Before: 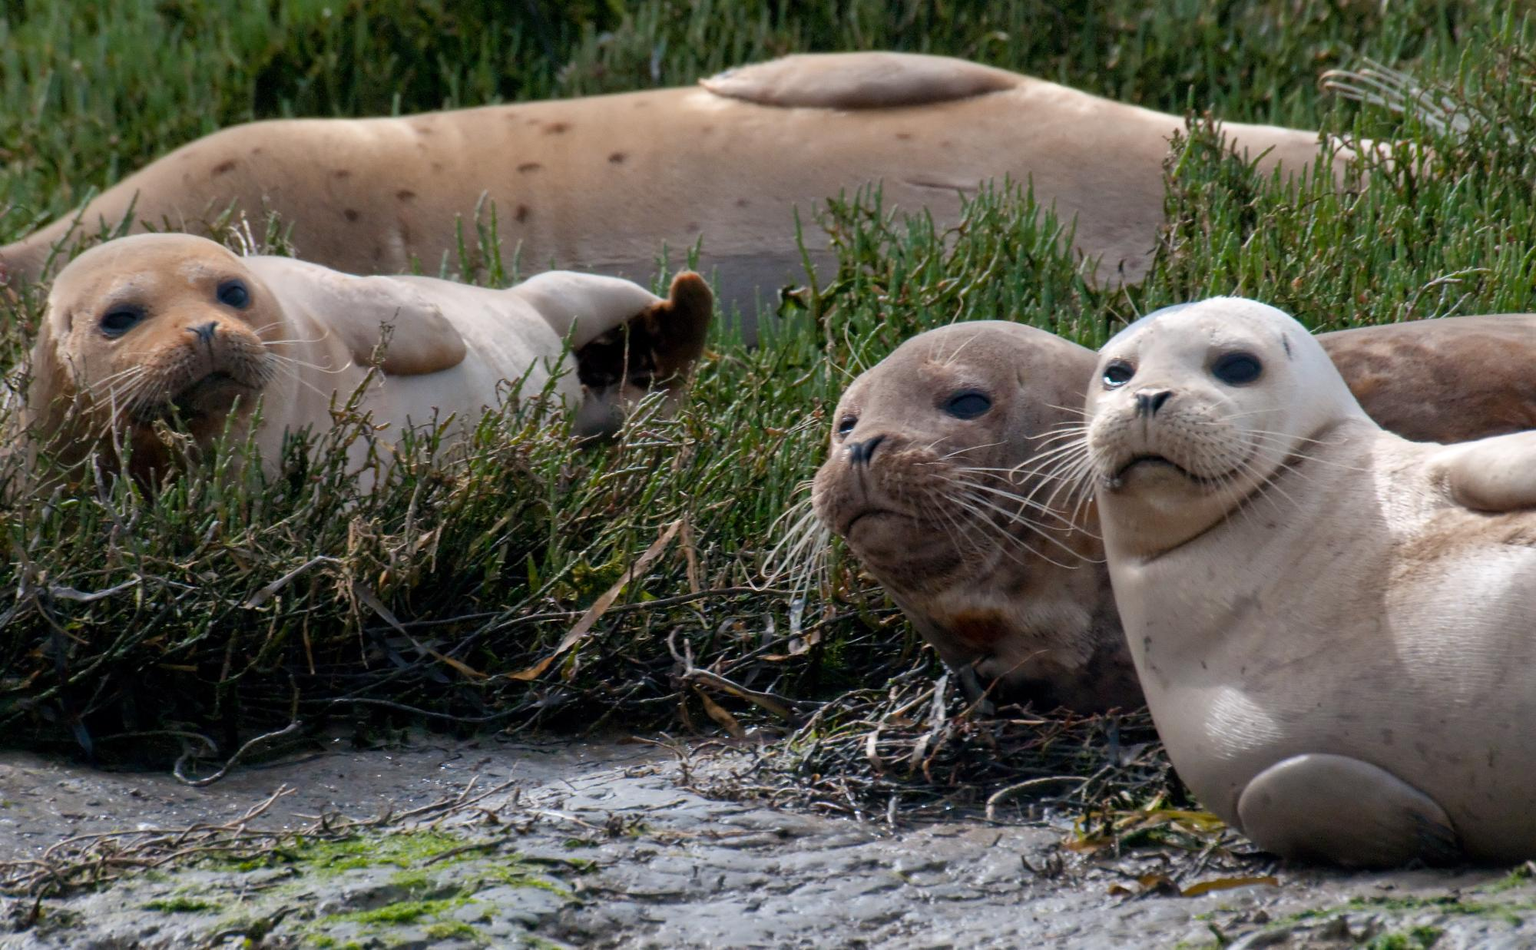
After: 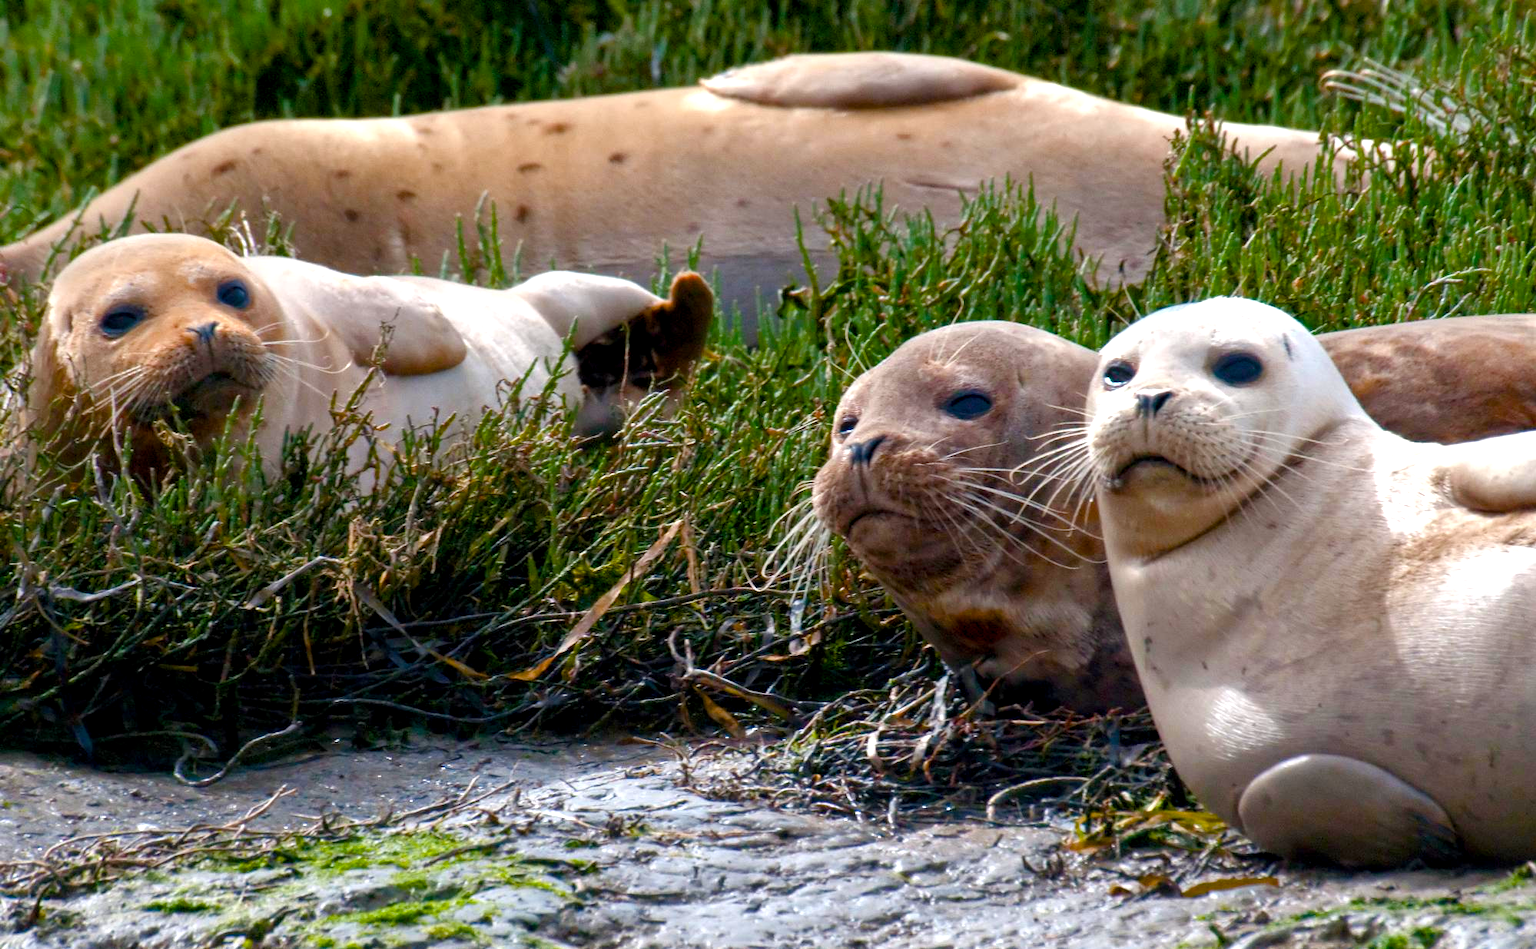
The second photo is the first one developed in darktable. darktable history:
color balance rgb: linear chroma grading › shadows -2.2%, linear chroma grading › highlights -15%, linear chroma grading › global chroma -10%, linear chroma grading › mid-tones -10%, perceptual saturation grading › global saturation 45%, perceptual saturation grading › highlights -50%, perceptual saturation grading › shadows 30%, perceptual brilliance grading › global brilliance 18%, global vibrance 45%
local contrast: highlights 100%, shadows 100%, detail 120%, midtone range 0.2
